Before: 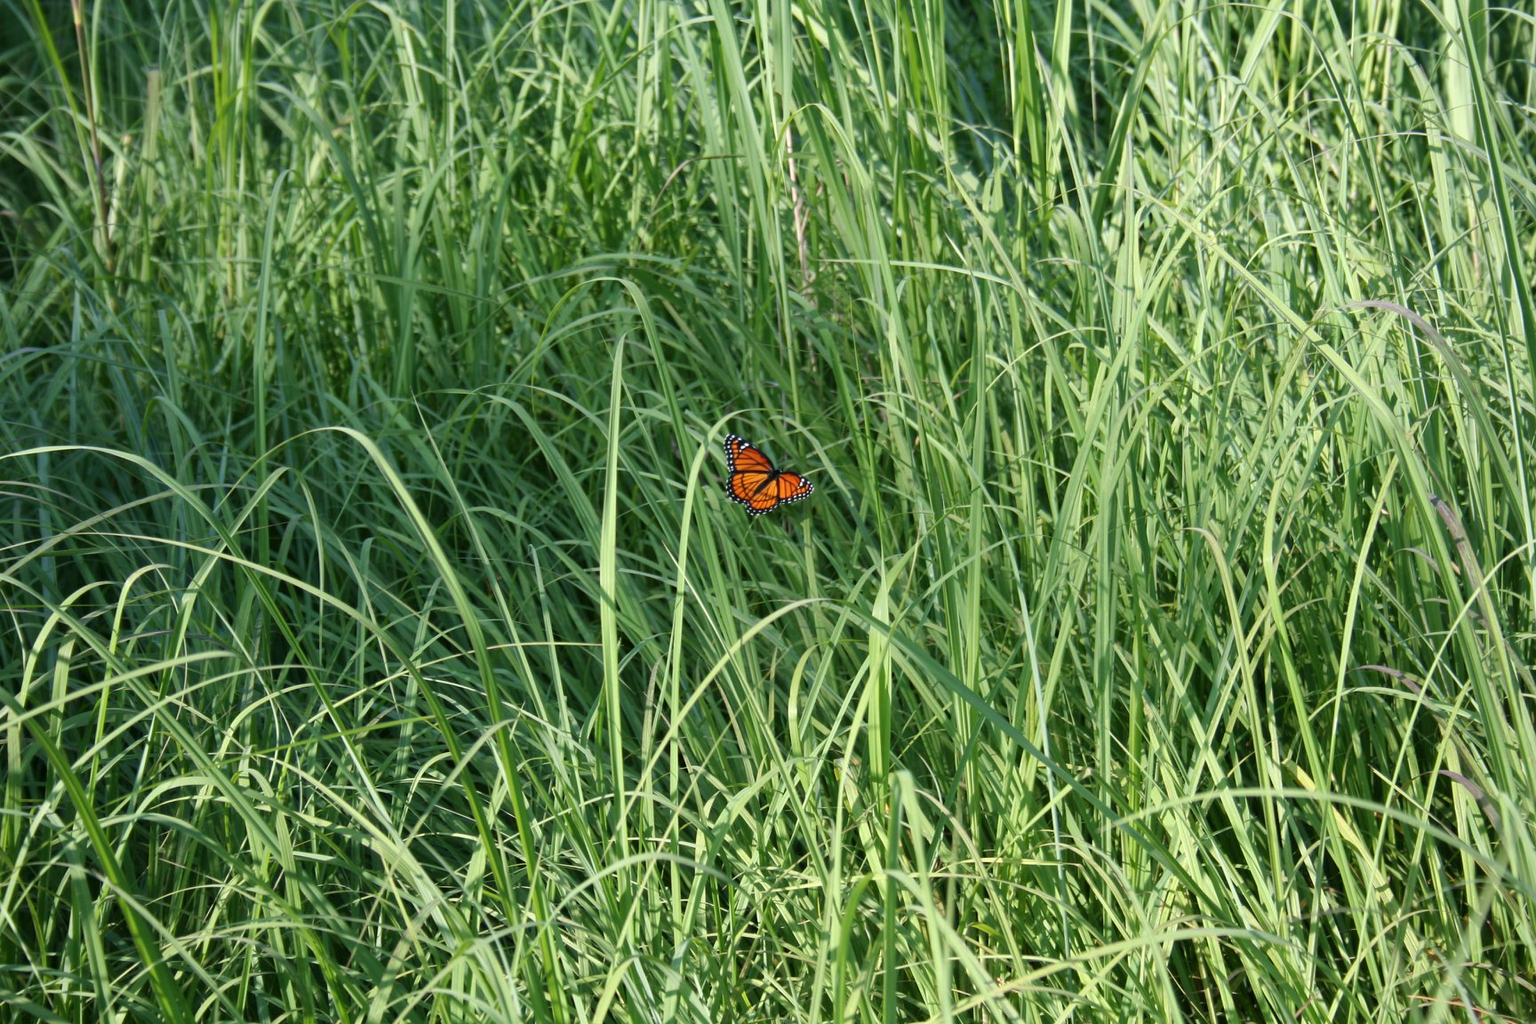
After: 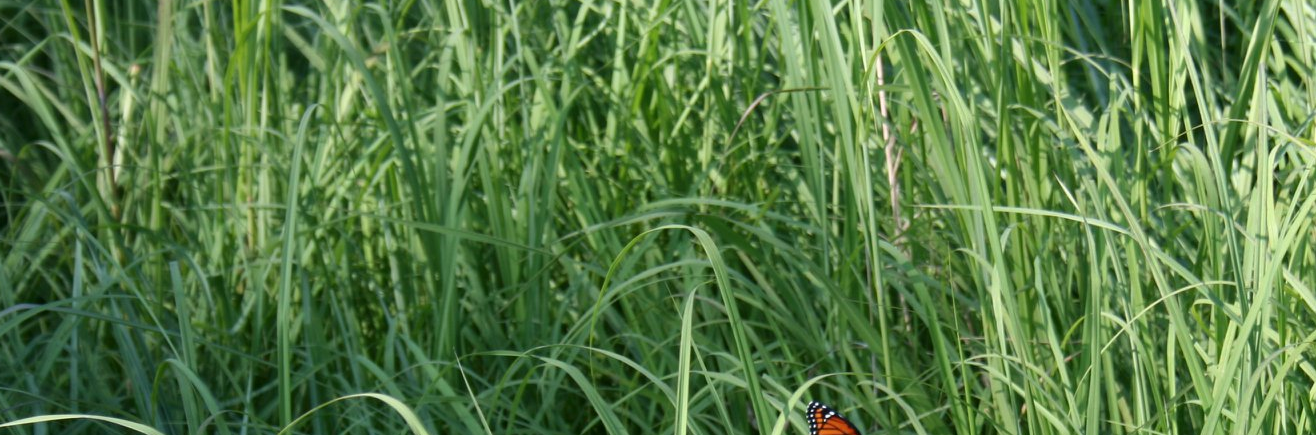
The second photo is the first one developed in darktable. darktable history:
shadows and highlights: shadows -29.54, highlights 29.51
exposure: exposure -0.048 EV, compensate highlight preservation false
crop: left 0.515%, top 7.634%, right 23.283%, bottom 54.573%
